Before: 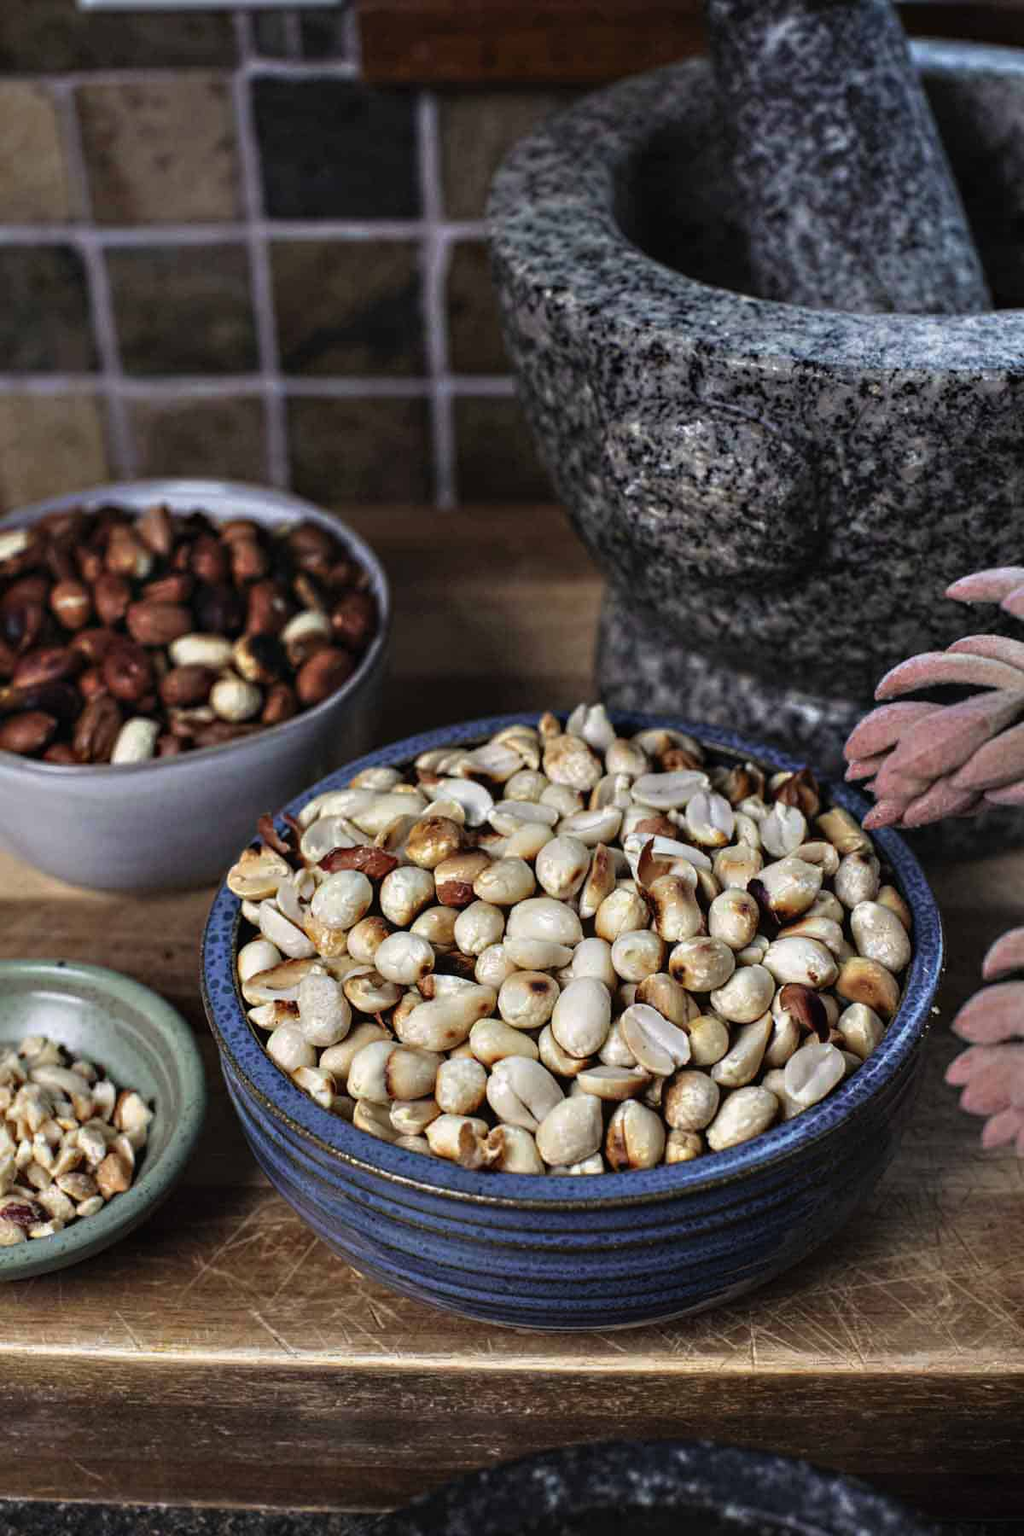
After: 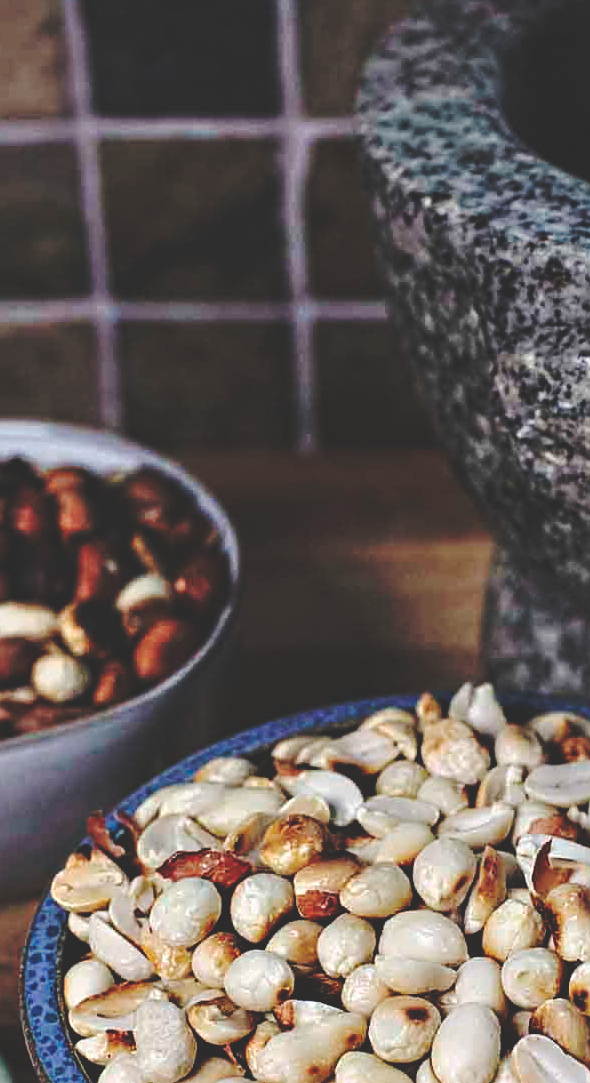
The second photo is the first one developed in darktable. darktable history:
crop: left 17.955%, top 7.912%, right 32.801%, bottom 31.869%
color zones: curves: ch0 [(0.25, 0.5) (0.428, 0.473) (0.75, 0.5)]; ch1 [(0.243, 0.479) (0.398, 0.452) (0.75, 0.5)]
base curve: curves: ch0 [(0, 0.024) (0.055, 0.065) (0.121, 0.166) (0.236, 0.319) (0.693, 0.726) (1, 1)], preserve colors none
sharpen: on, module defaults
